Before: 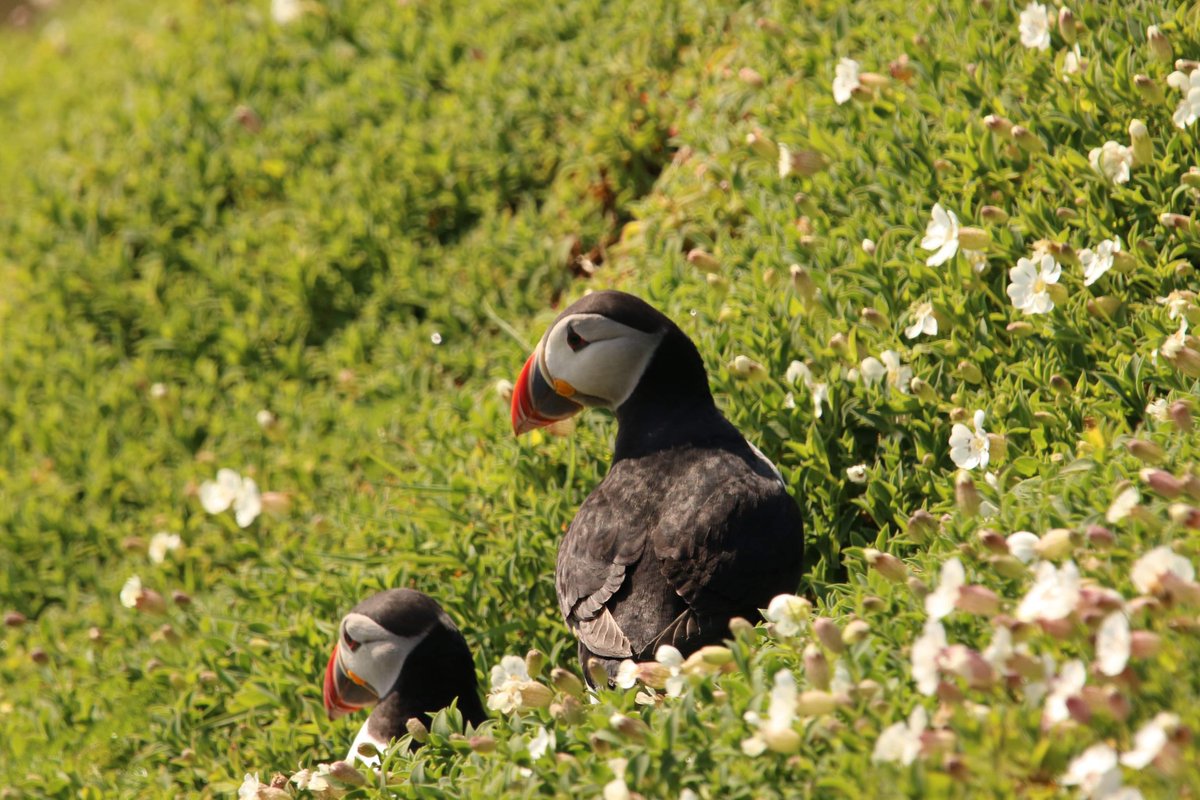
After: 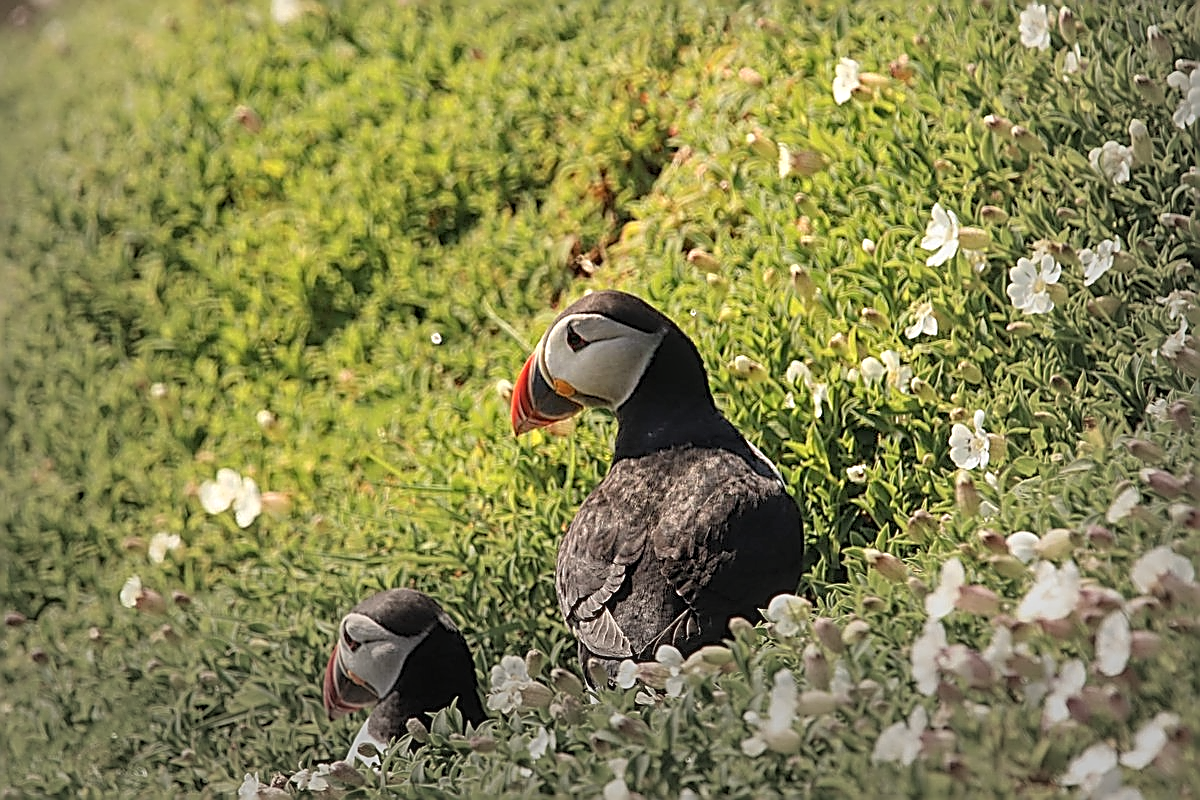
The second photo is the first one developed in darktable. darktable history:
contrast brightness saturation: brightness 0.149
sharpen: amount 1.997
local contrast: on, module defaults
vignetting: fall-off start 53.23%, center (-0.062, -0.307), automatic ratio true, width/height ratio 1.312, shape 0.217
